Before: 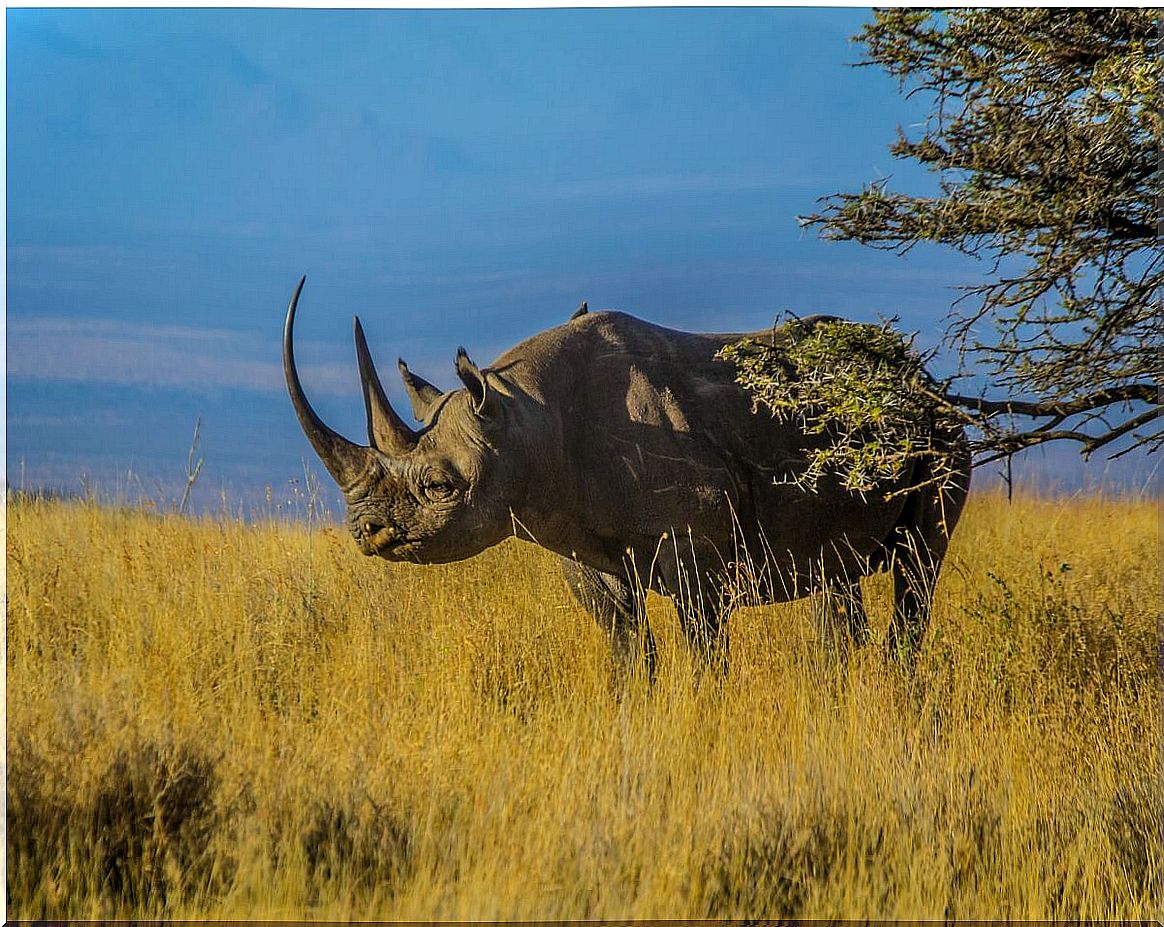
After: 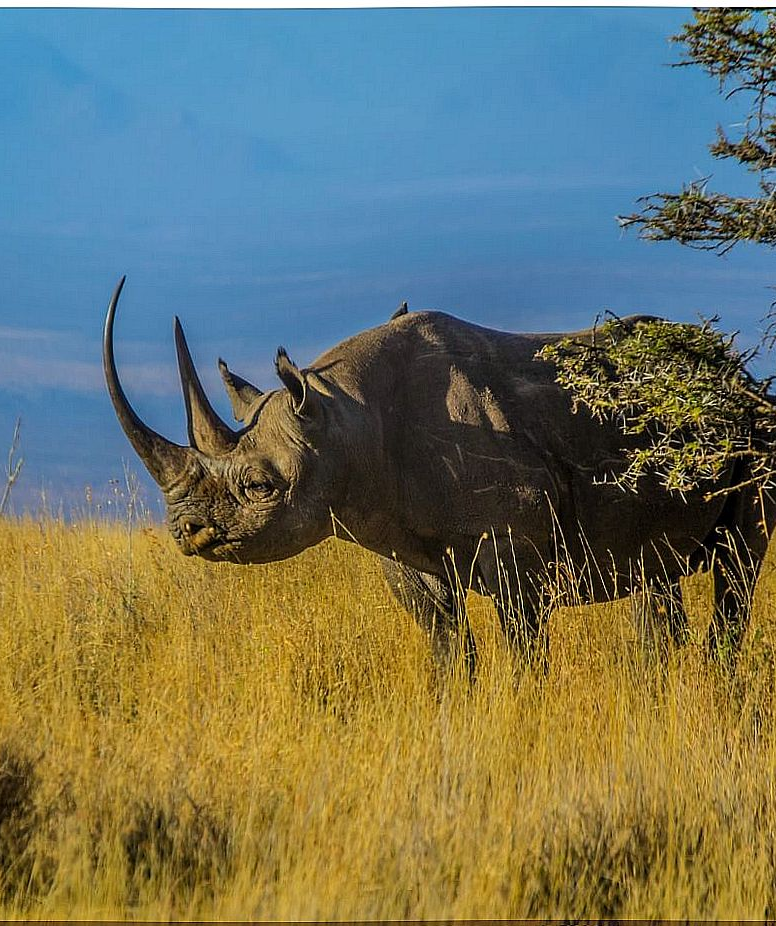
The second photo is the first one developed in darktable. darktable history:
crop and rotate: left 15.506%, right 17.809%
